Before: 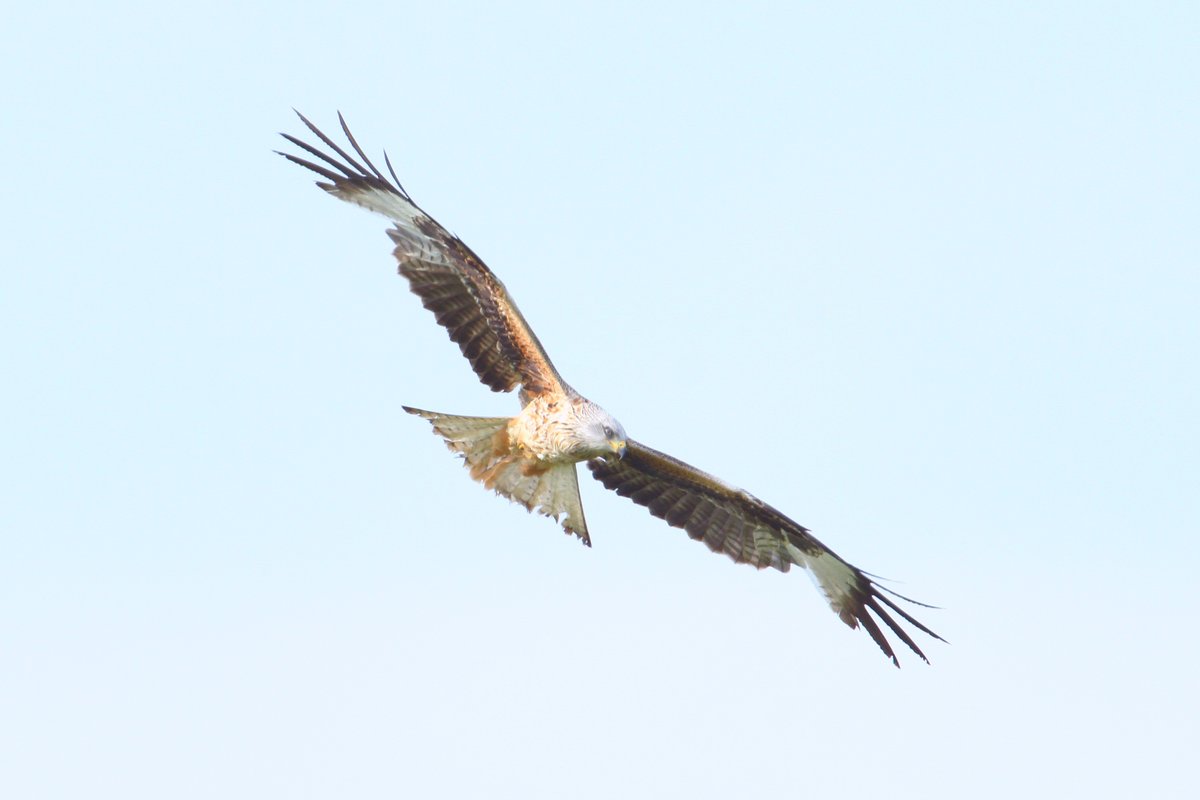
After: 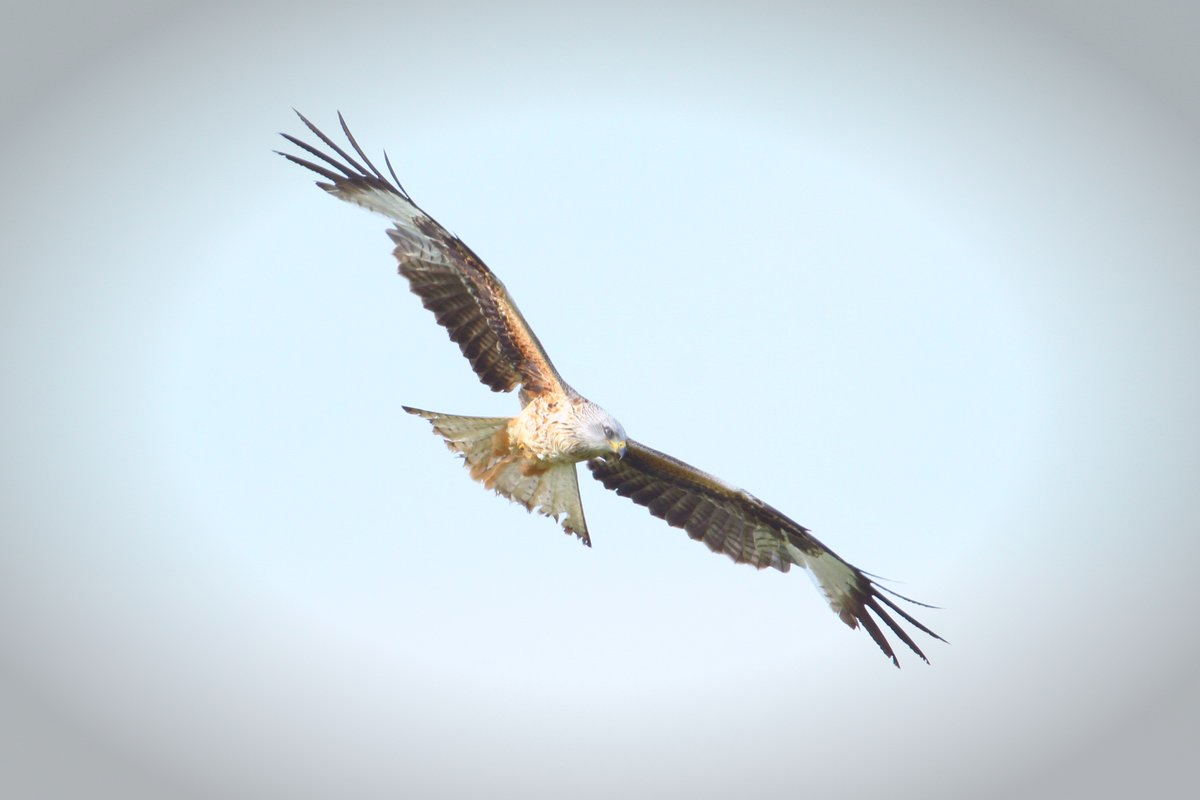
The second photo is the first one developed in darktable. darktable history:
vignetting: fall-off start 70.31%, width/height ratio 1.334
